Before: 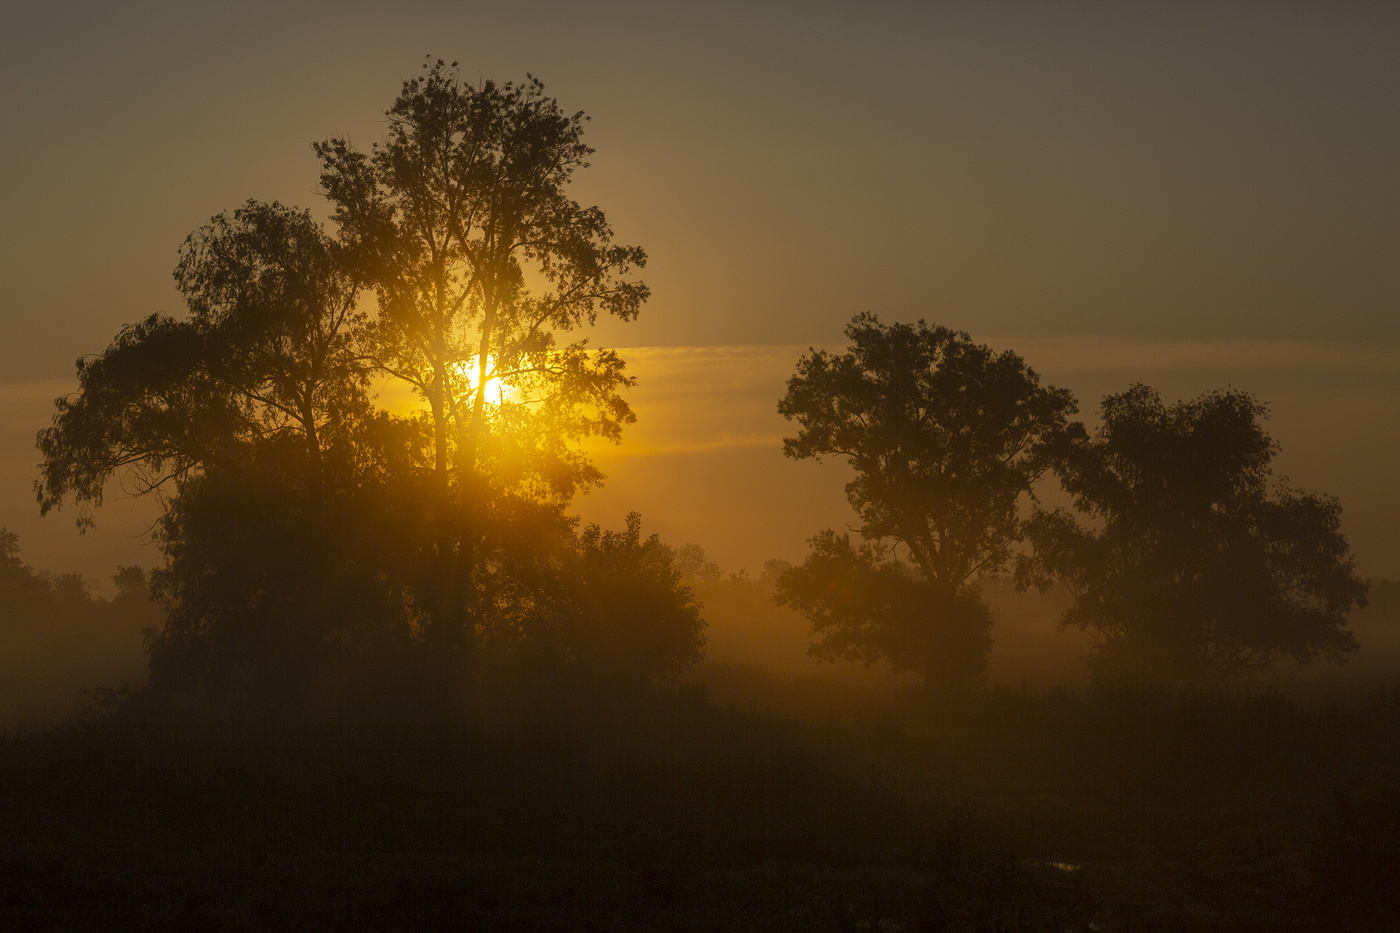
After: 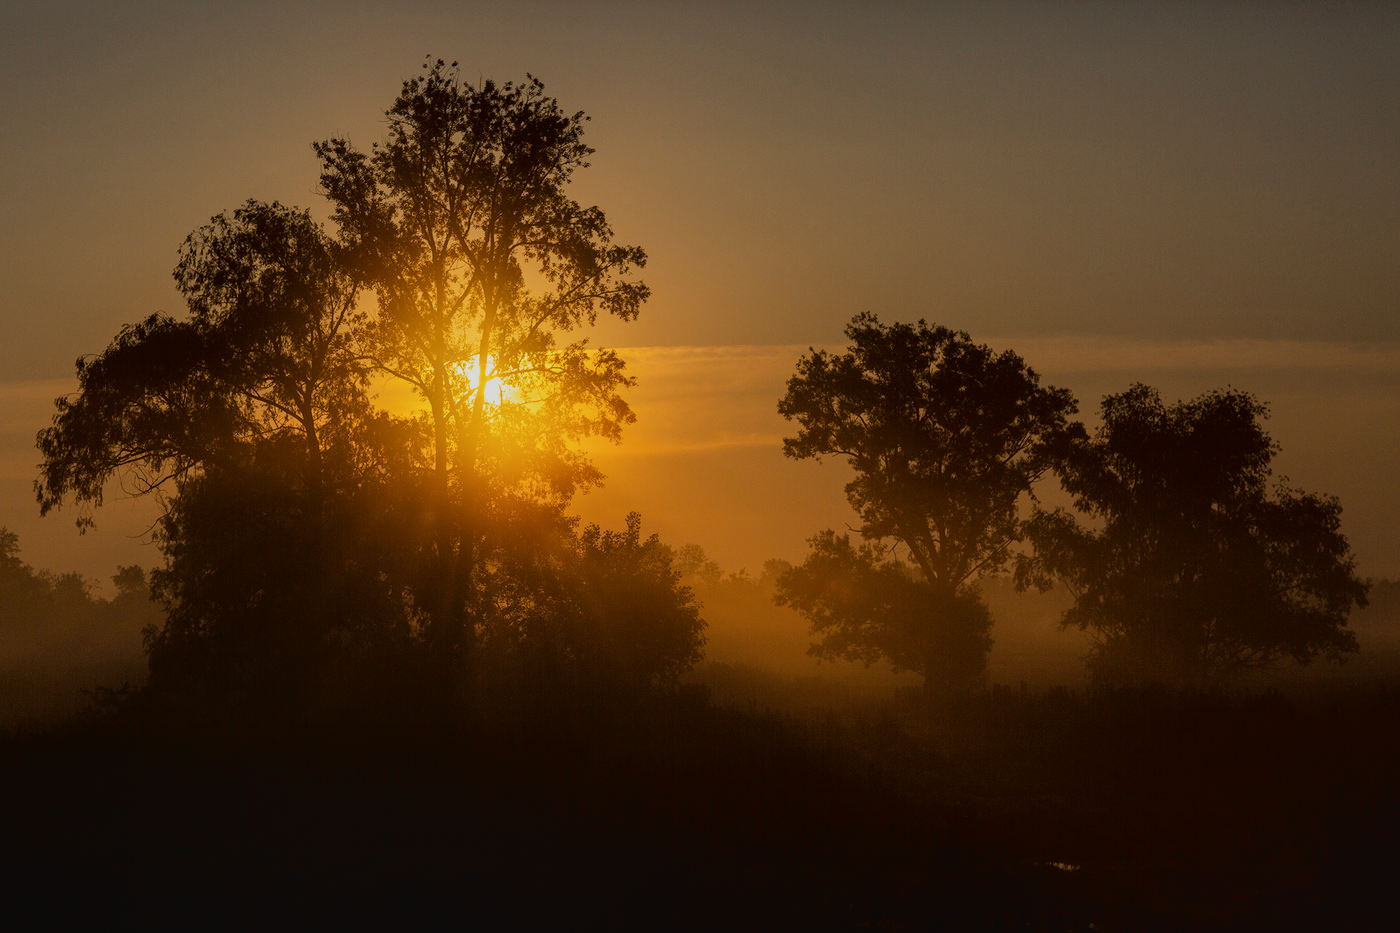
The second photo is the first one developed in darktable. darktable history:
local contrast: on, module defaults
tone curve: curves: ch0 [(0, 0.036) (0.053, 0.068) (0.211, 0.217) (0.519, 0.513) (0.847, 0.82) (0.991, 0.914)]; ch1 [(0, 0) (0.276, 0.206) (0.412, 0.353) (0.482, 0.475) (0.495, 0.5) (0.509, 0.502) (0.563, 0.57) (0.667, 0.672) (0.788, 0.809) (1, 1)]; ch2 [(0, 0) (0.438, 0.456) (0.473, 0.47) (0.503, 0.503) (0.523, 0.528) (0.562, 0.571) (0.612, 0.61) (0.679, 0.72) (1, 1)], color space Lab, linked channels, preserve colors none
filmic rgb: black relative exposure -7.65 EV, white relative exposure 4.56 EV, hardness 3.61, contrast 1.05
